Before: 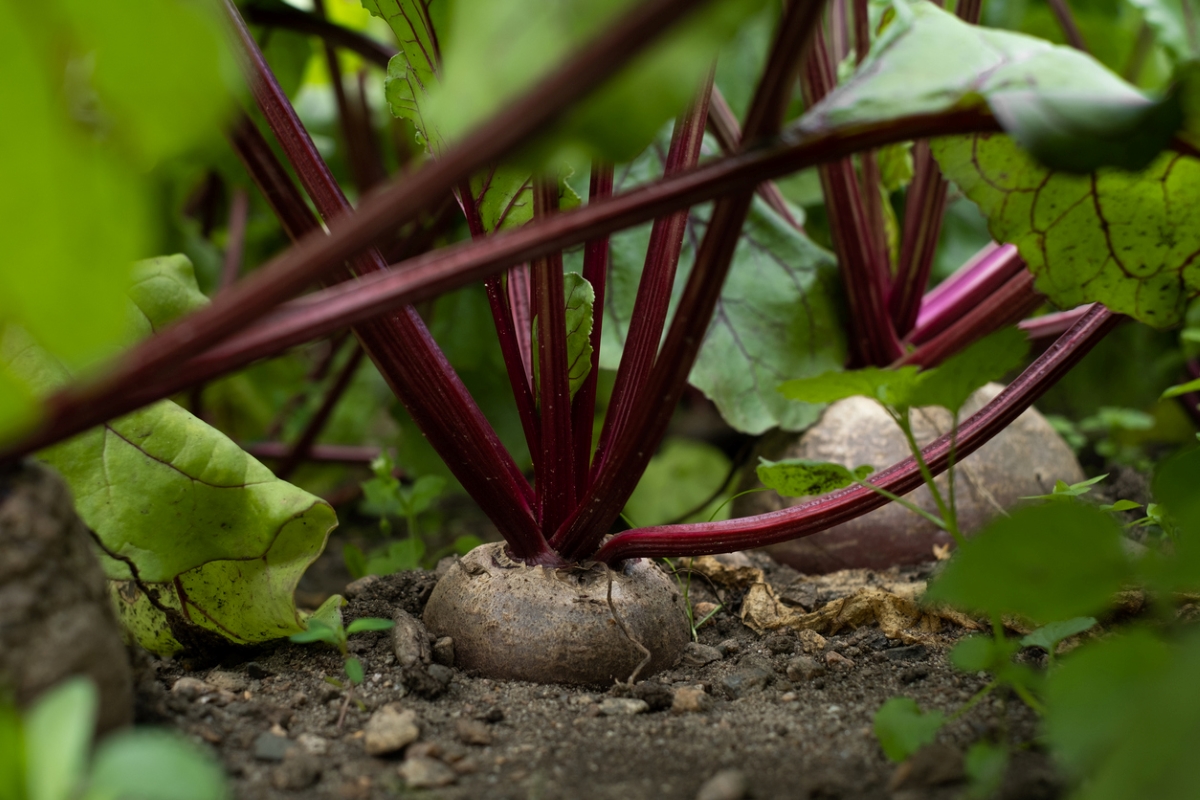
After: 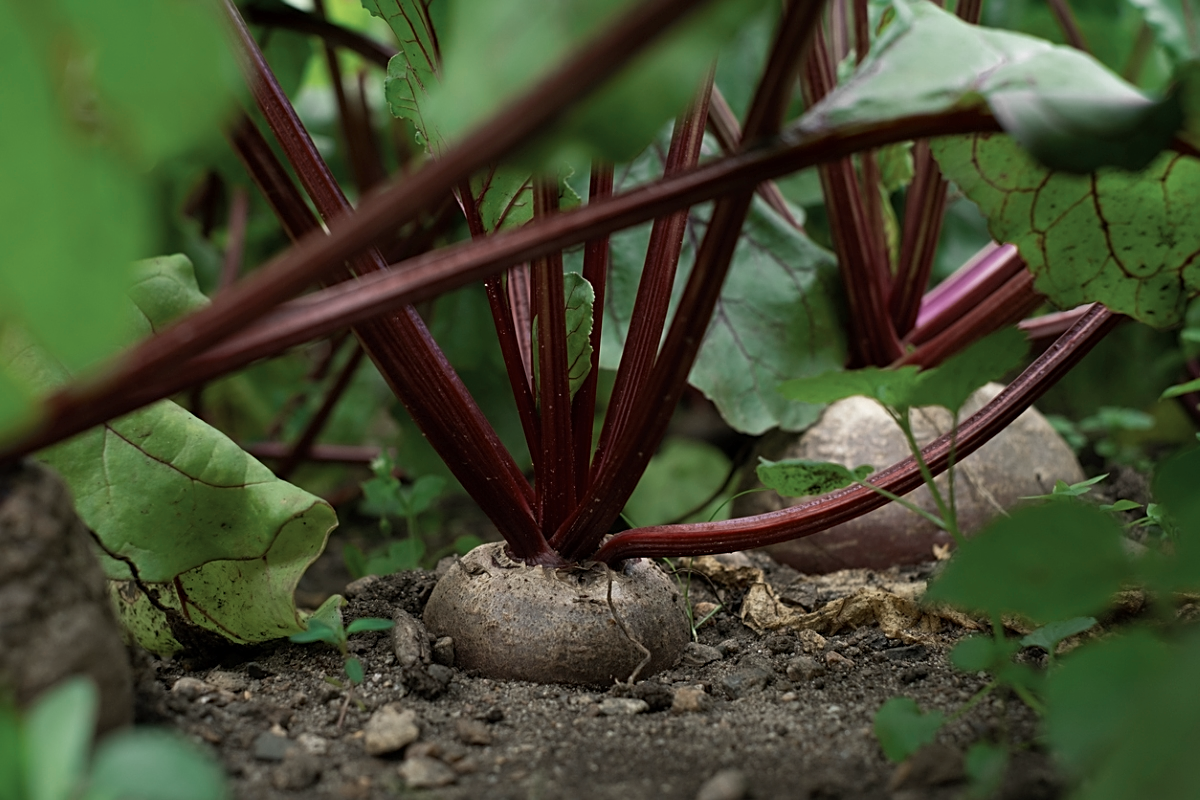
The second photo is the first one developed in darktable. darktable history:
sharpen: on, module defaults
color zones: curves: ch0 [(0, 0.5) (0.125, 0.4) (0.25, 0.5) (0.375, 0.4) (0.5, 0.4) (0.625, 0.6) (0.75, 0.6) (0.875, 0.5)]; ch1 [(0, 0.35) (0.125, 0.45) (0.25, 0.35) (0.375, 0.35) (0.5, 0.35) (0.625, 0.35) (0.75, 0.45) (0.875, 0.35)]; ch2 [(0, 0.6) (0.125, 0.5) (0.25, 0.5) (0.375, 0.6) (0.5, 0.6) (0.625, 0.5) (0.75, 0.5) (0.875, 0.5)]
